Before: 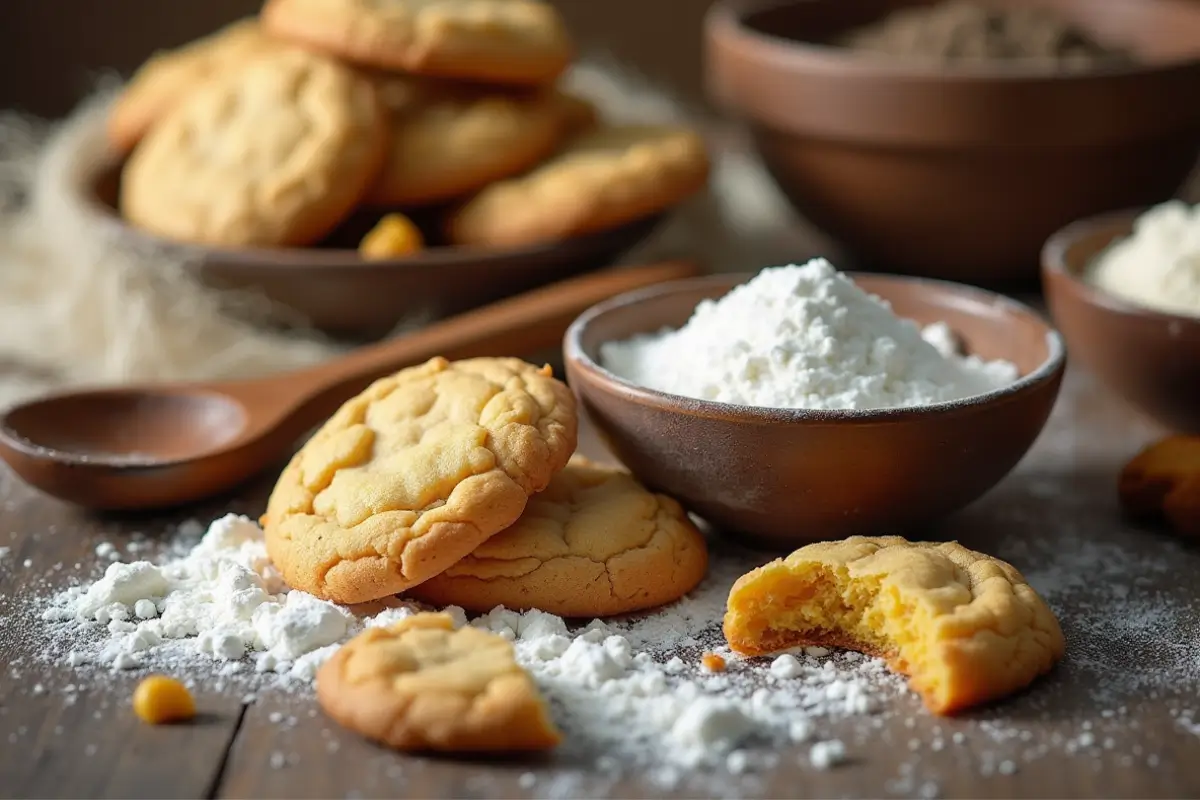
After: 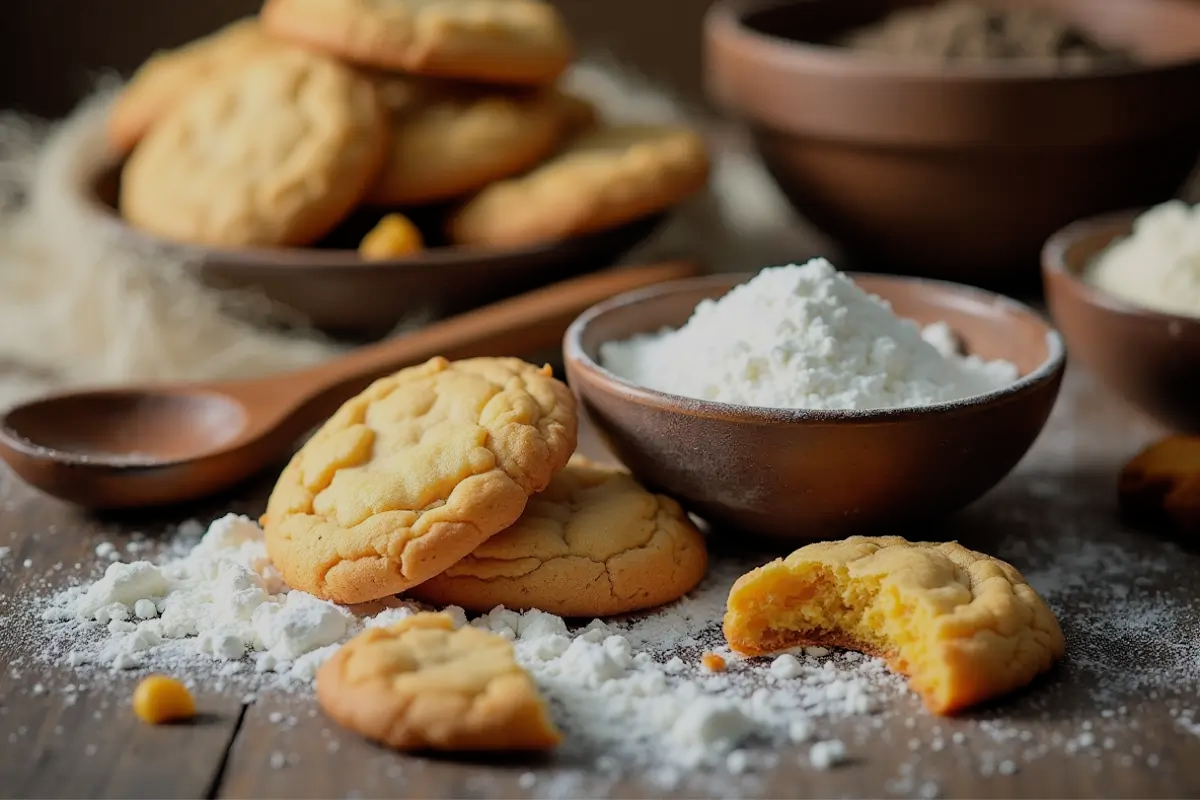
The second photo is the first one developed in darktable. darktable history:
filmic rgb: black relative exposure -7.65 EV, white relative exposure 4.56 EV, threshold 6 EV, hardness 3.61, color science v6 (2022), enable highlight reconstruction true
